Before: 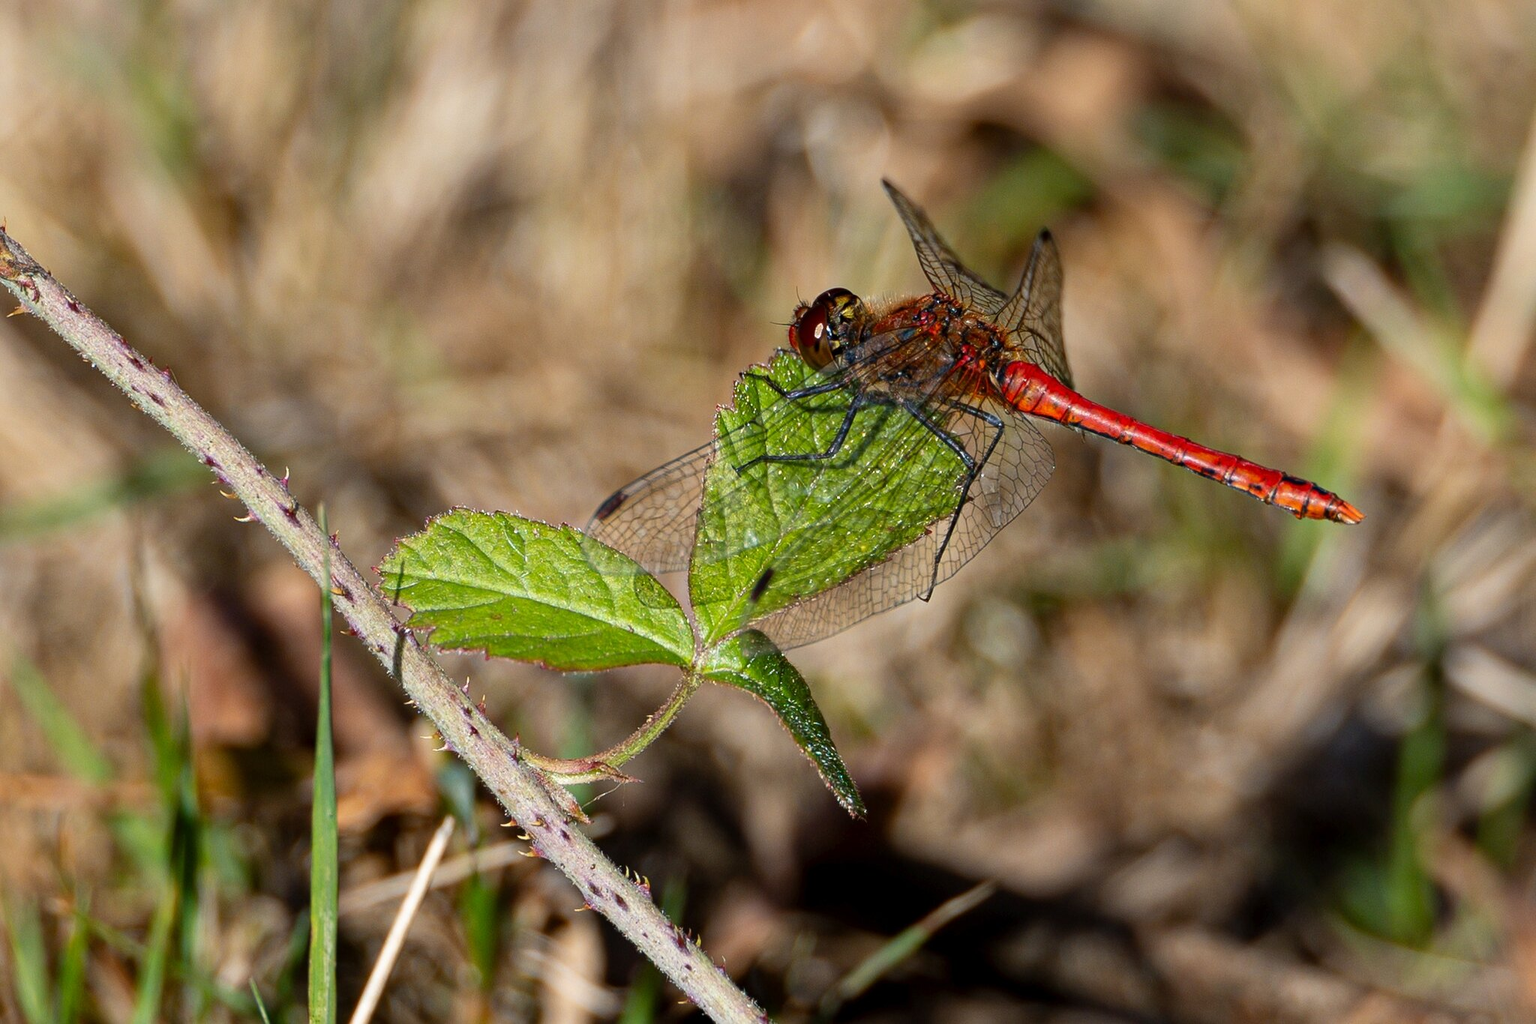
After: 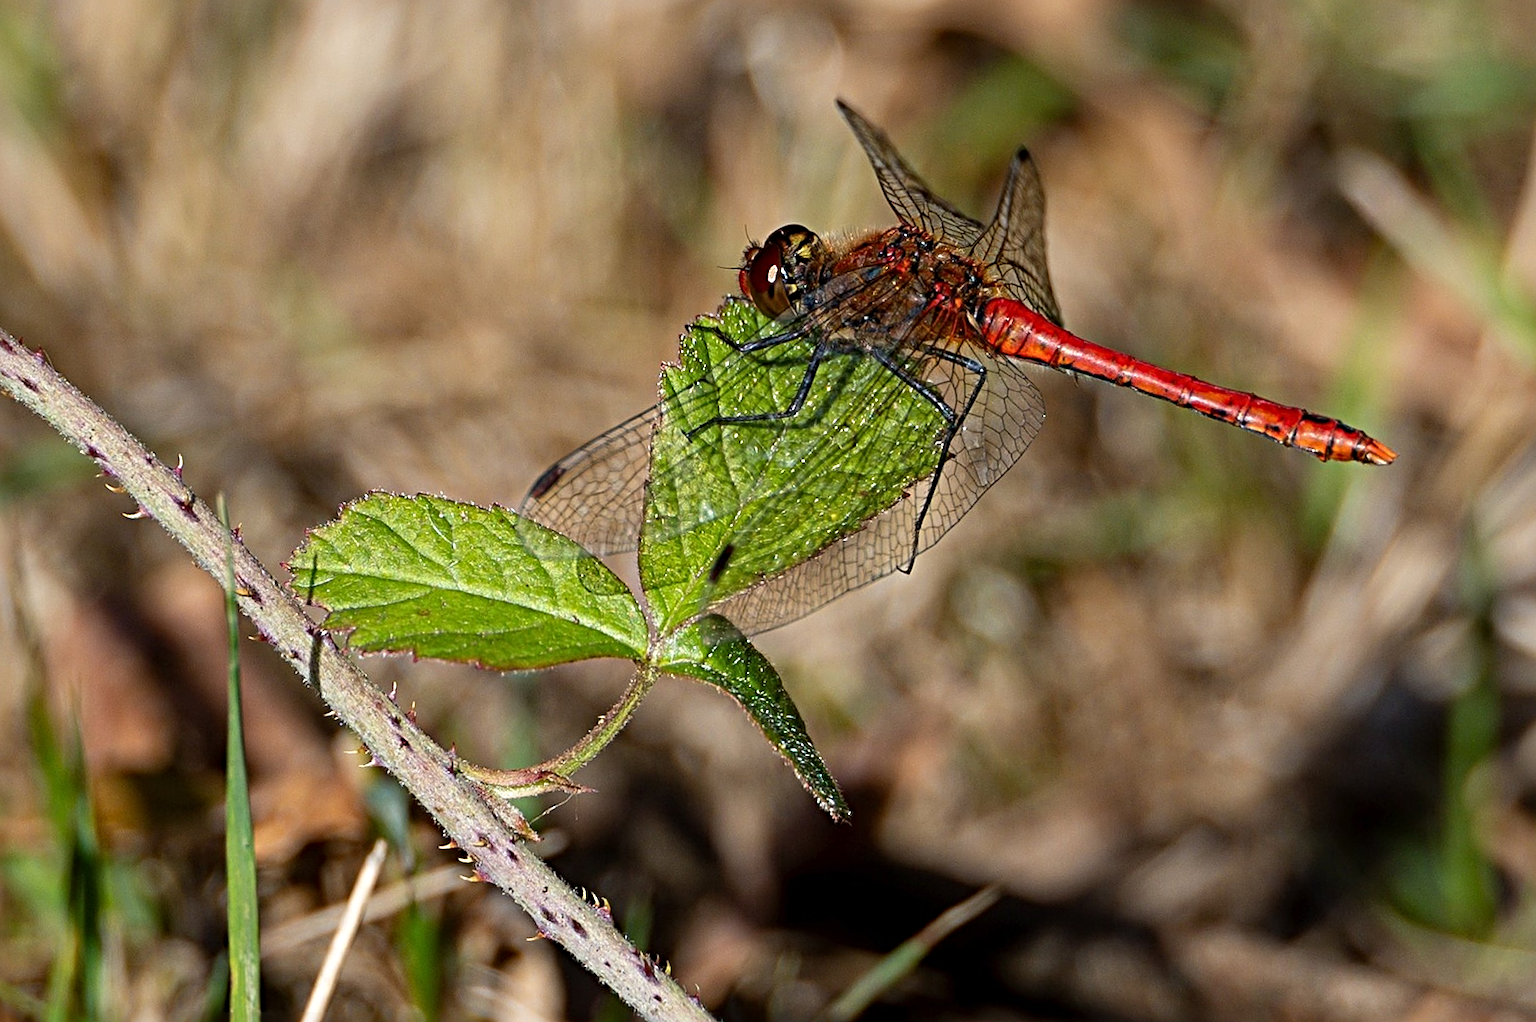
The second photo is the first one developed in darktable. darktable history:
sharpen: radius 4.93
crop and rotate: angle 2.58°, left 5.47%, top 5.684%
